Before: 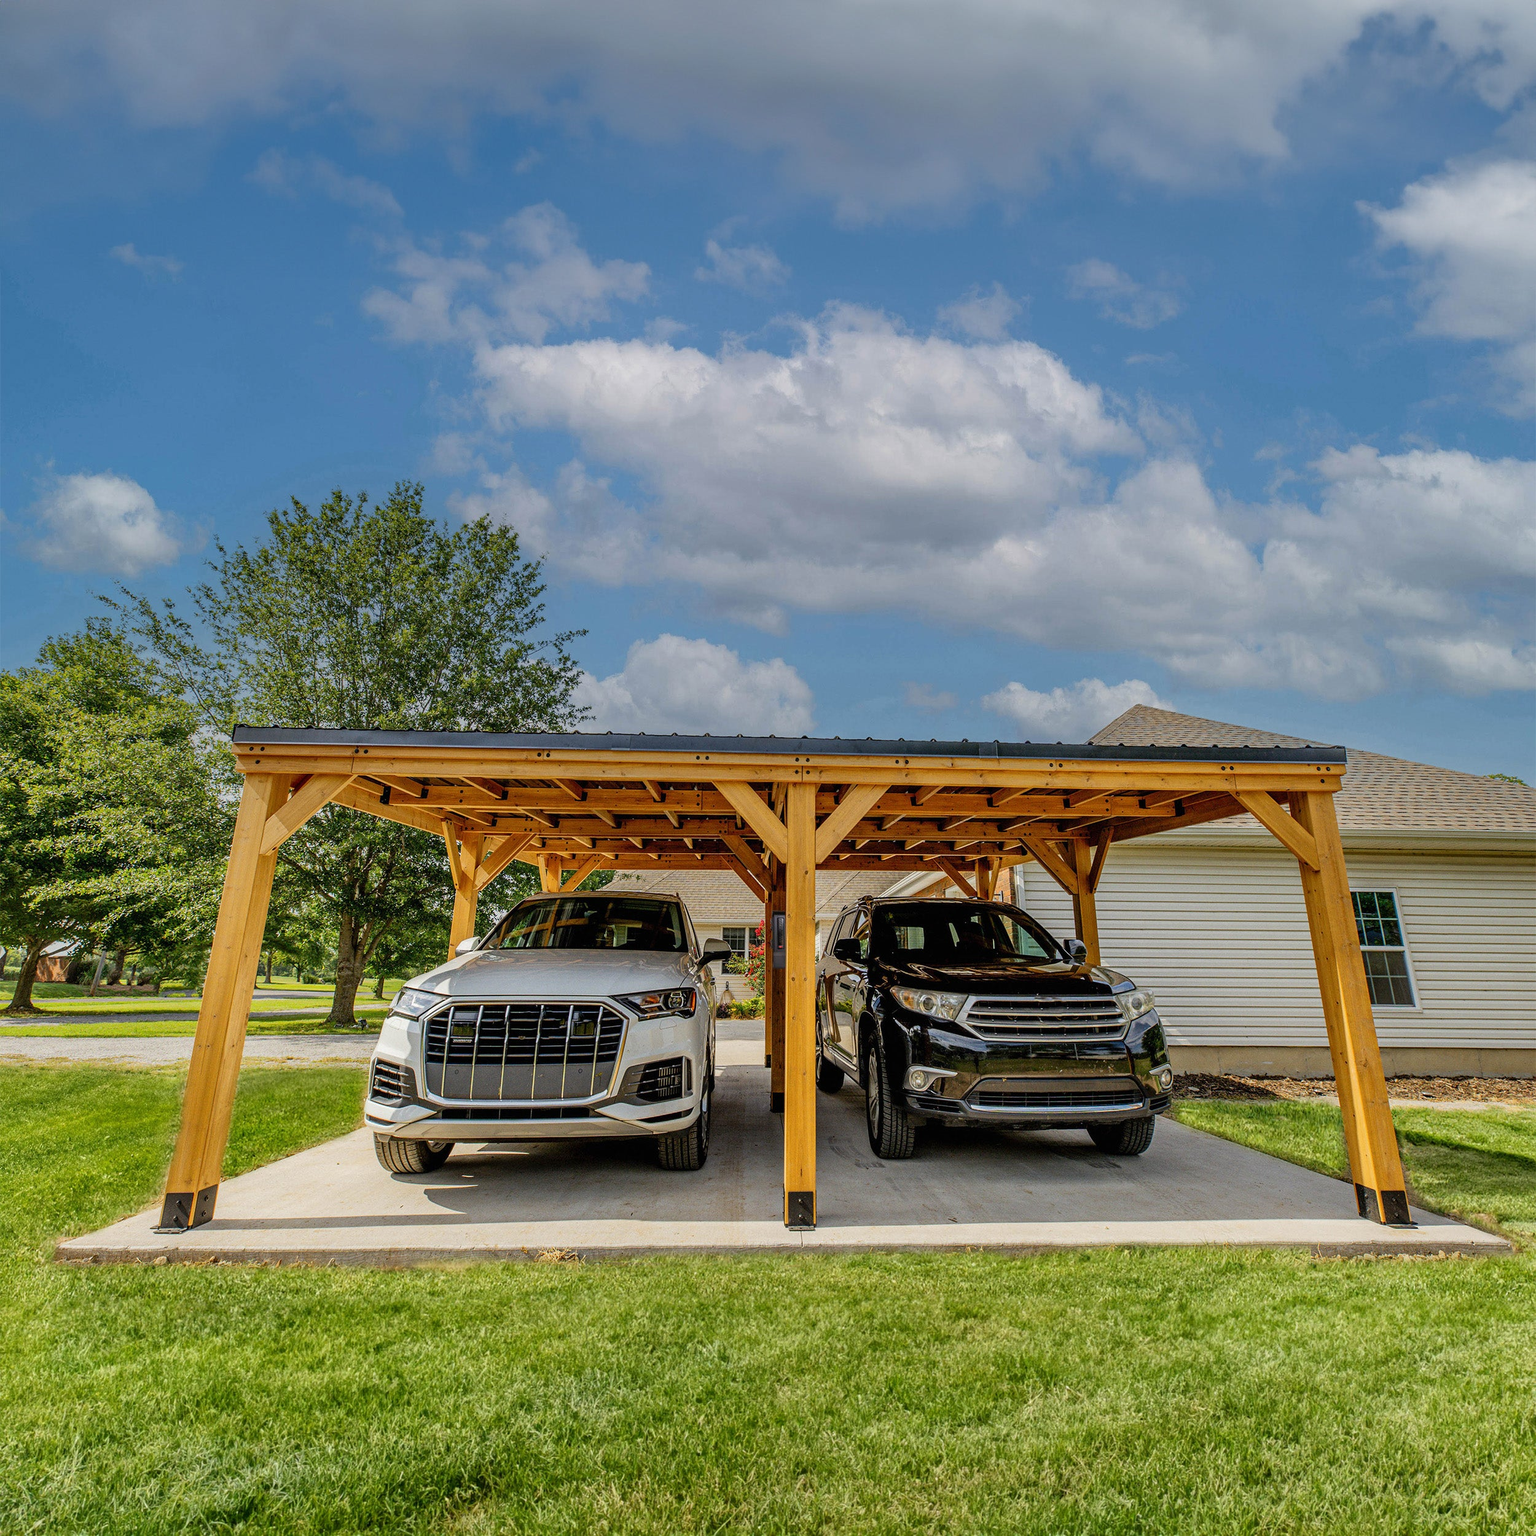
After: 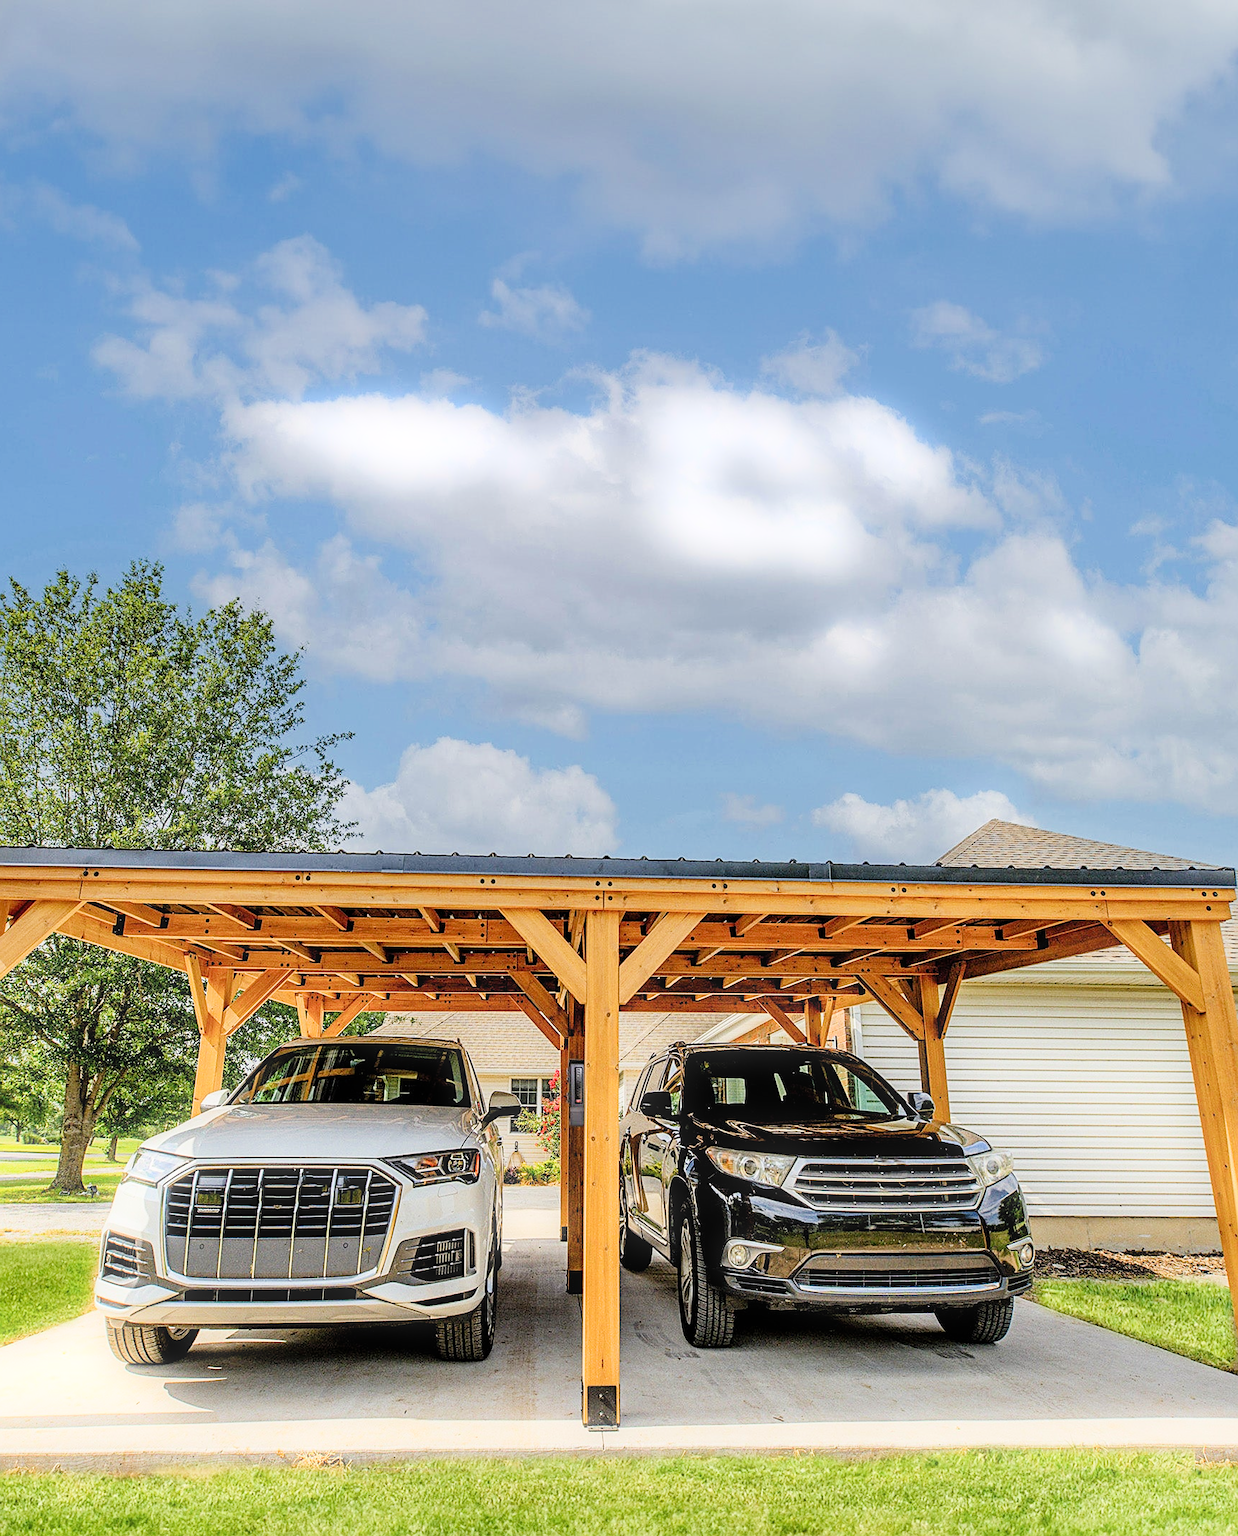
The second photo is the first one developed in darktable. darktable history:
crop: left 18.479%, right 12.2%, bottom 13.971%
filmic rgb: black relative exposure -7.65 EV, white relative exposure 4.56 EV, hardness 3.61
bloom: size 5%, threshold 95%, strength 15%
exposure: exposure 1.25 EV, compensate exposure bias true, compensate highlight preservation false
sharpen: on, module defaults
